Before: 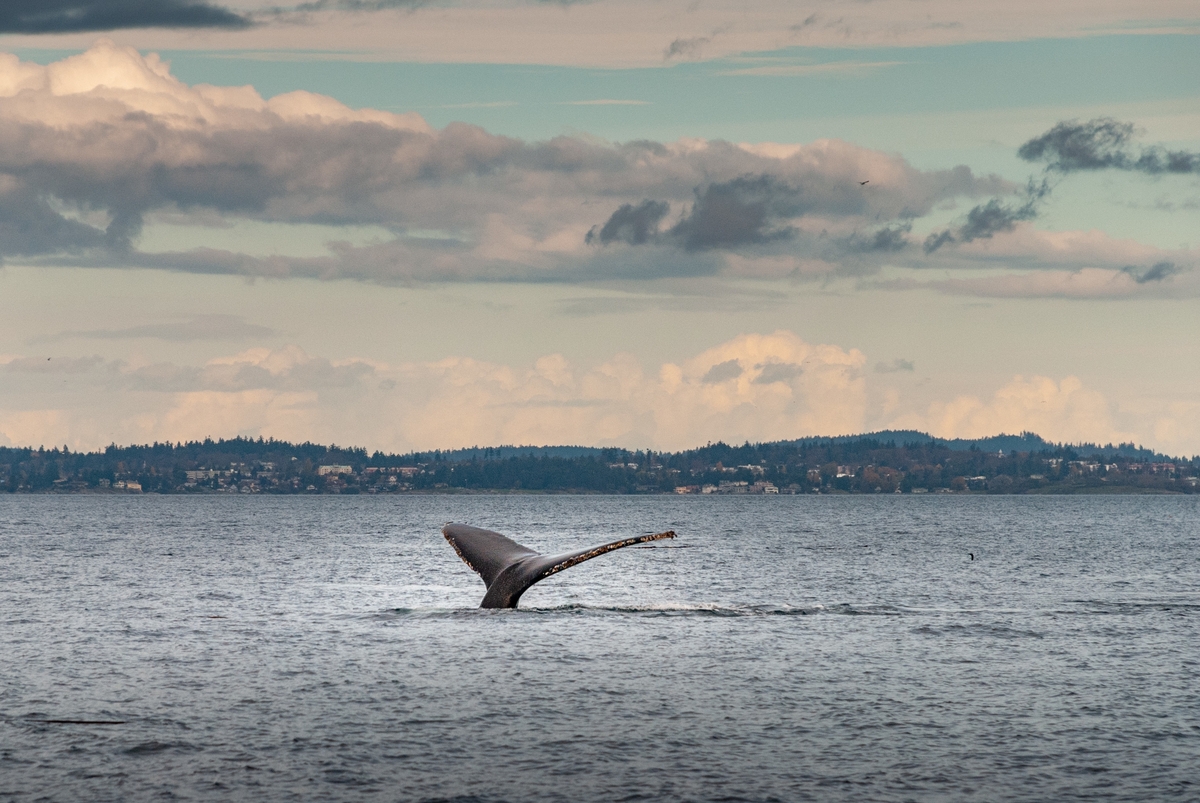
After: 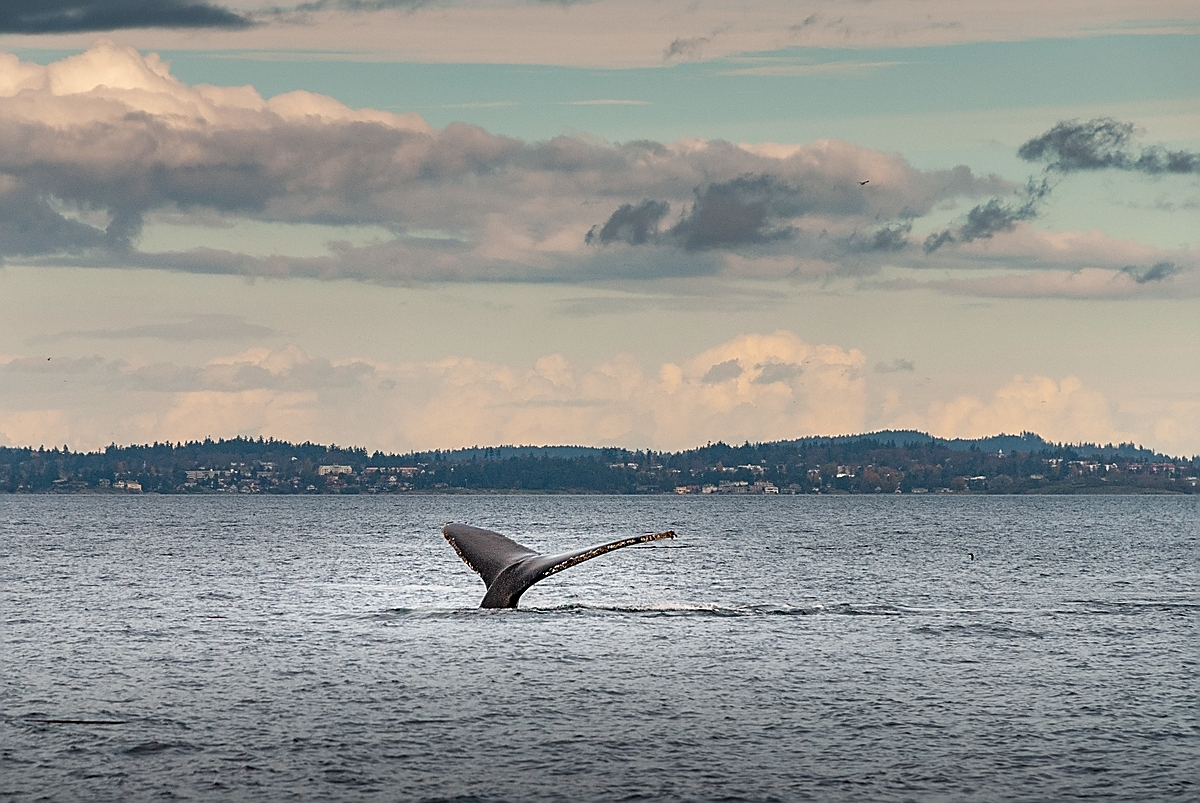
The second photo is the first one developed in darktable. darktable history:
sharpen: radius 1.4, amount 1.261, threshold 0.676
